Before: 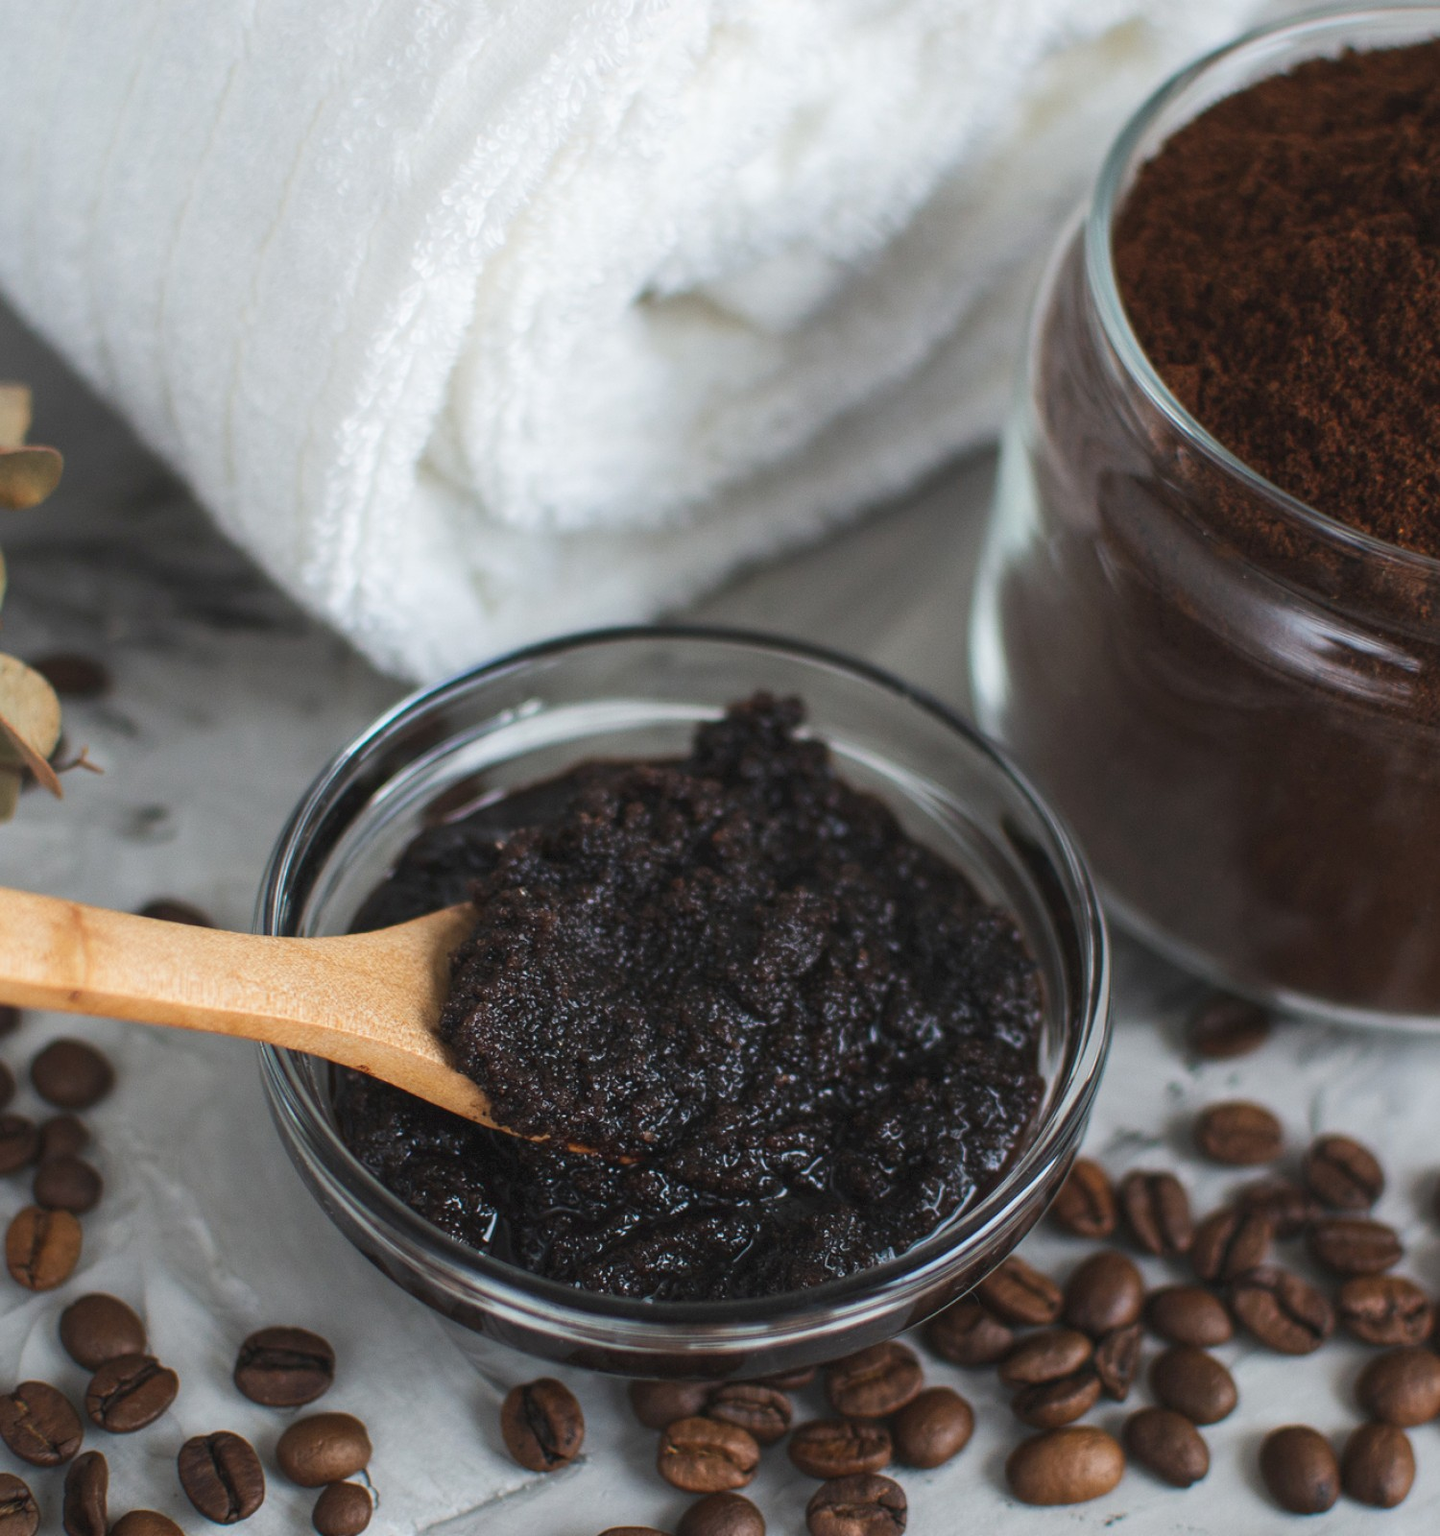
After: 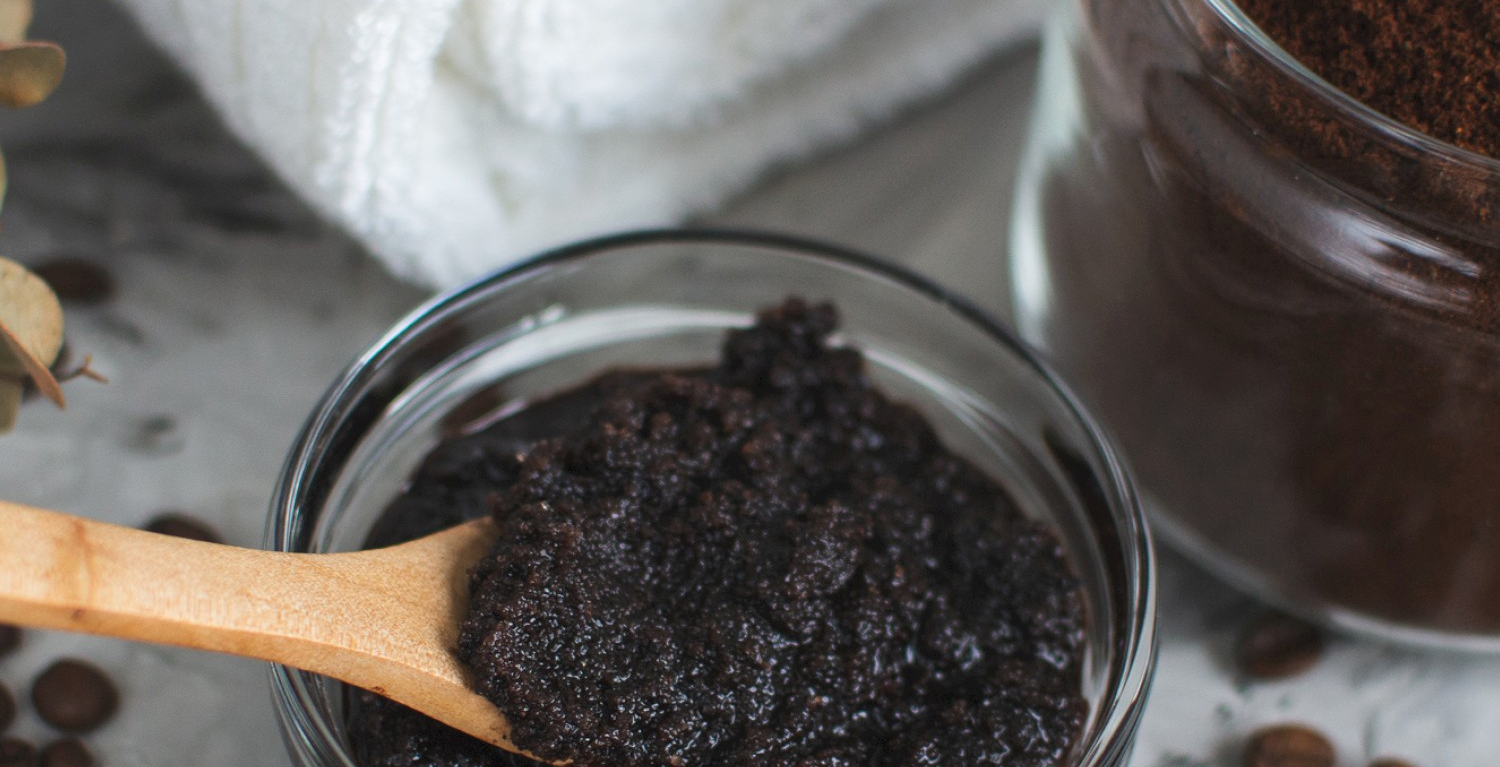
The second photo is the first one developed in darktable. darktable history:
crop and rotate: top 26.486%, bottom 25.53%
levels: white 99.98%, levels [0.016, 0.5, 0.996]
